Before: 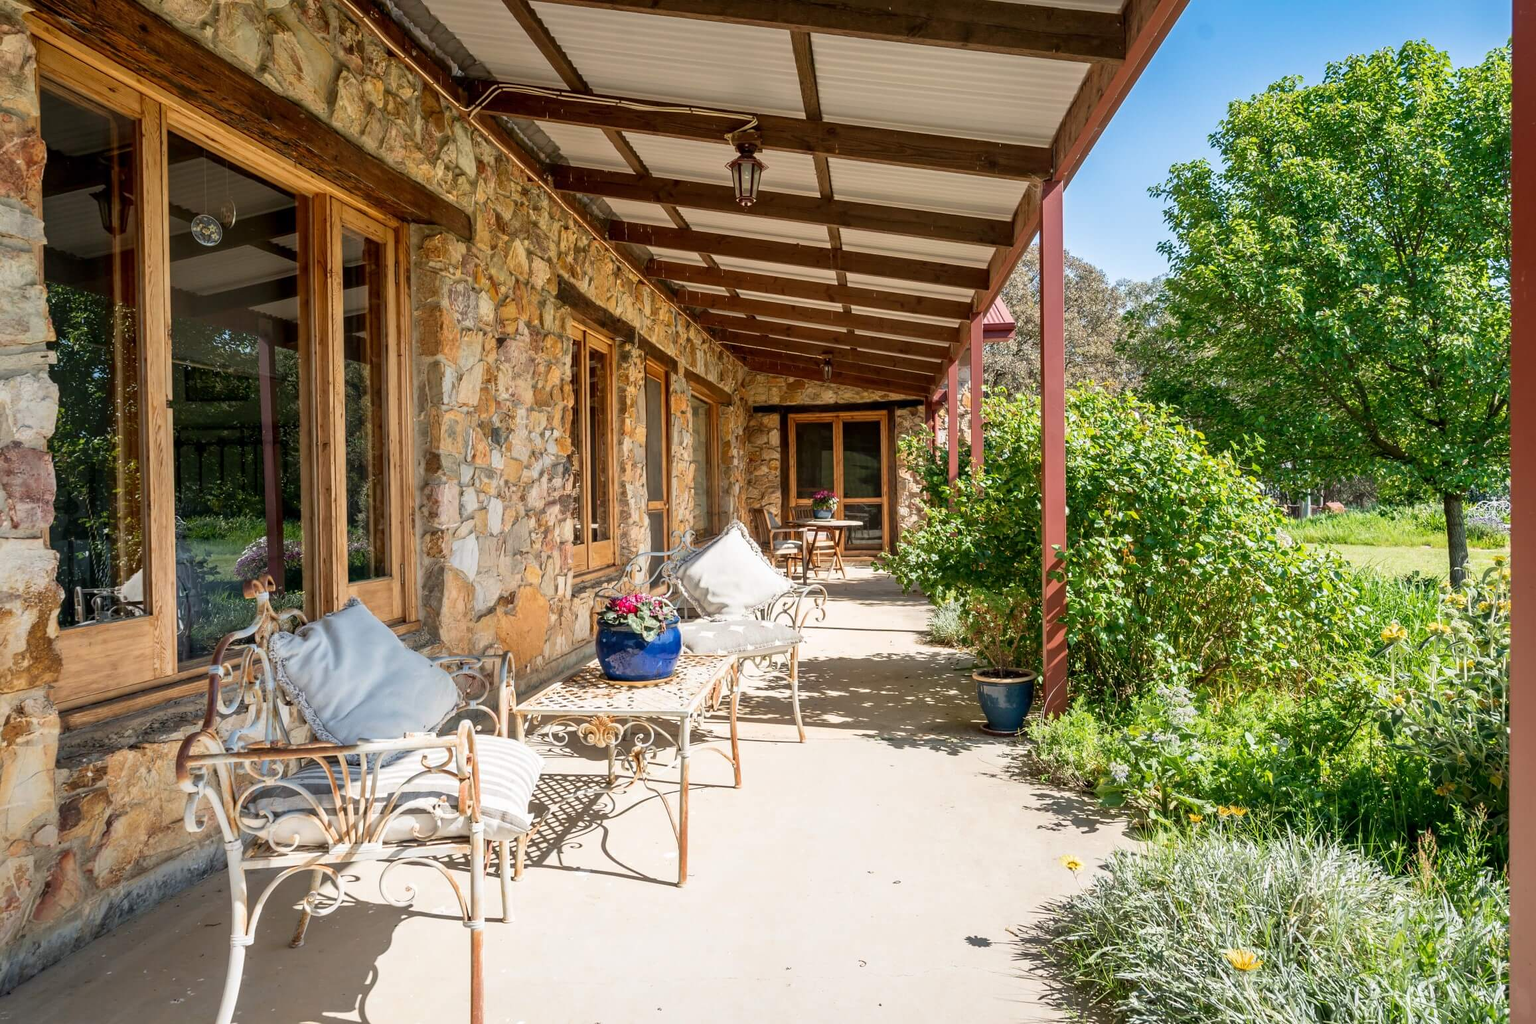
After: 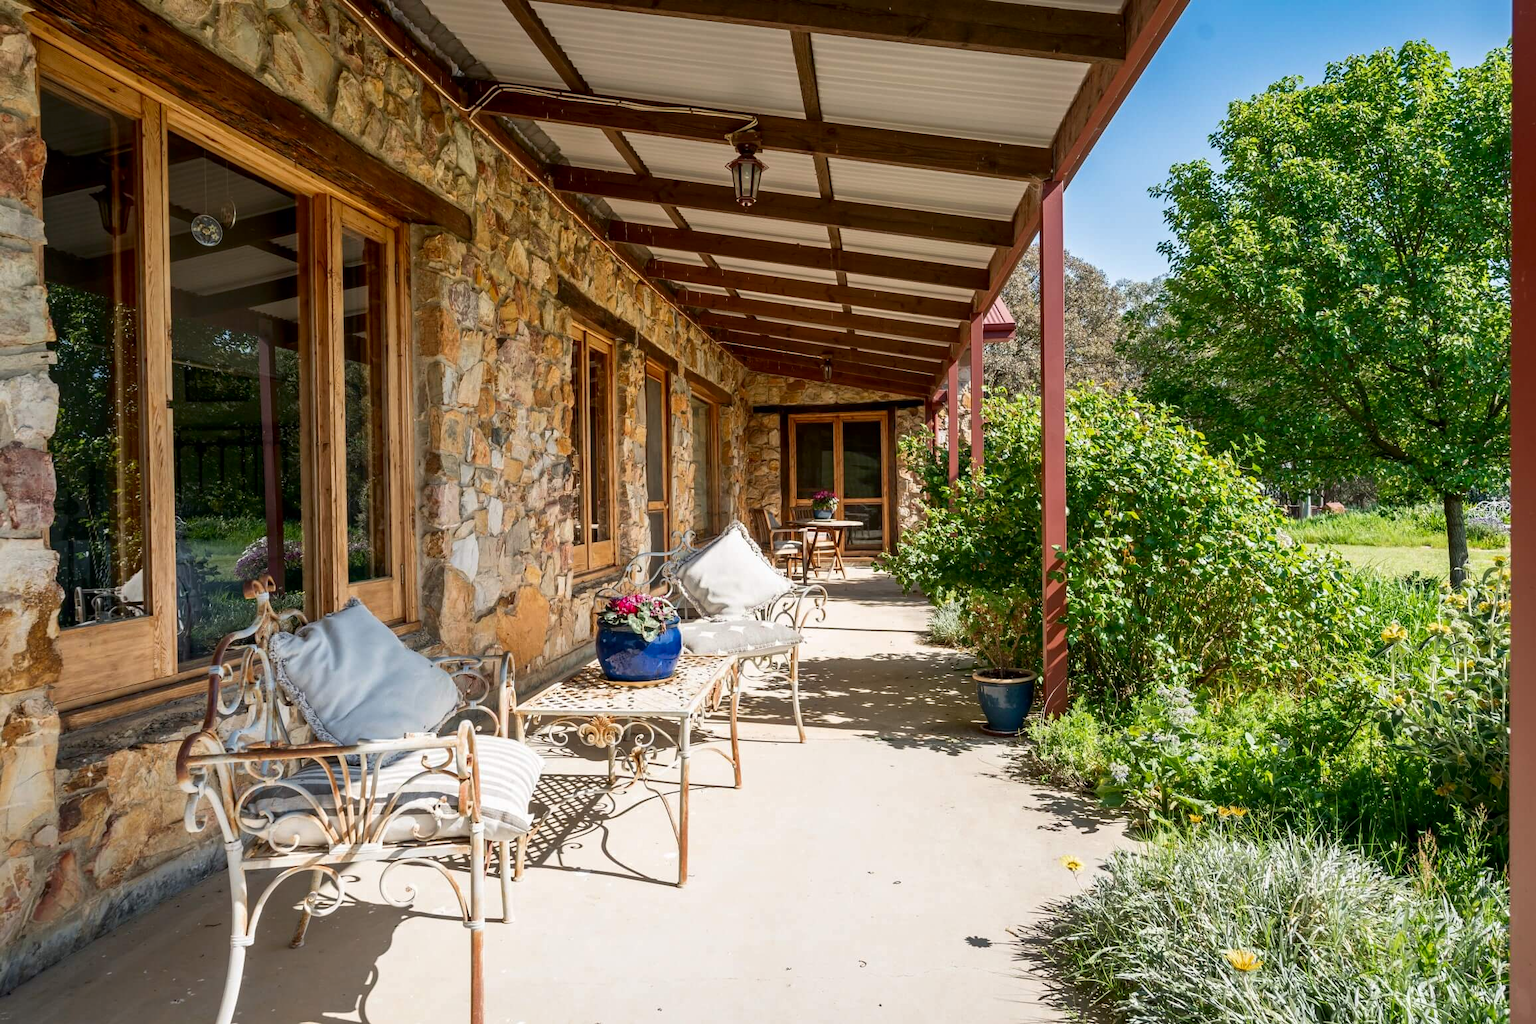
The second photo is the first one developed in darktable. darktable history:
color balance: on, module defaults
contrast brightness saturation: brightness -0.09
tone equalizer: on, module defaults
